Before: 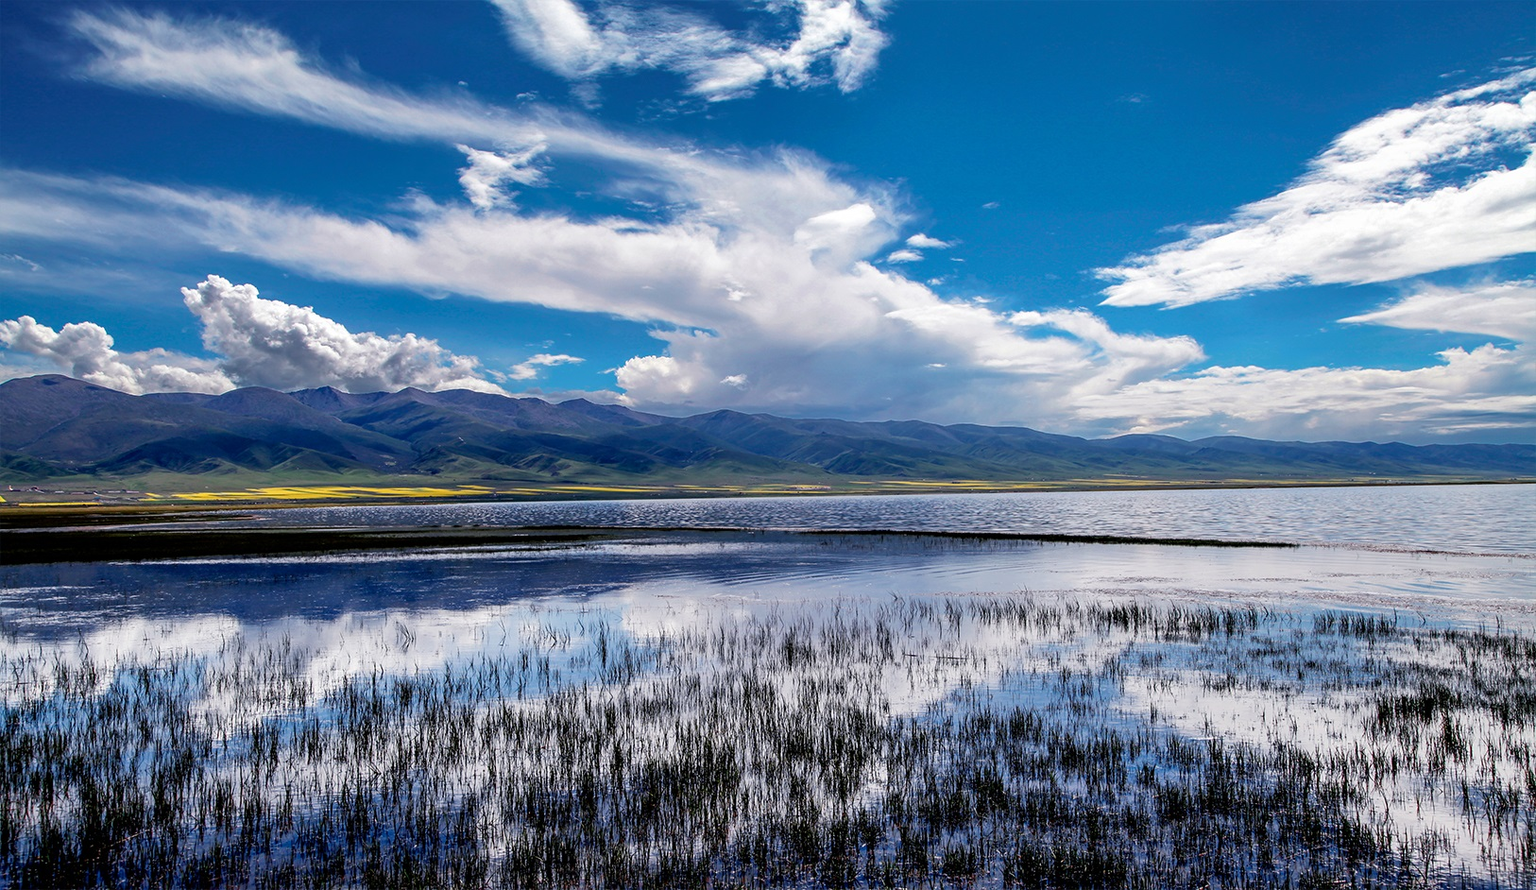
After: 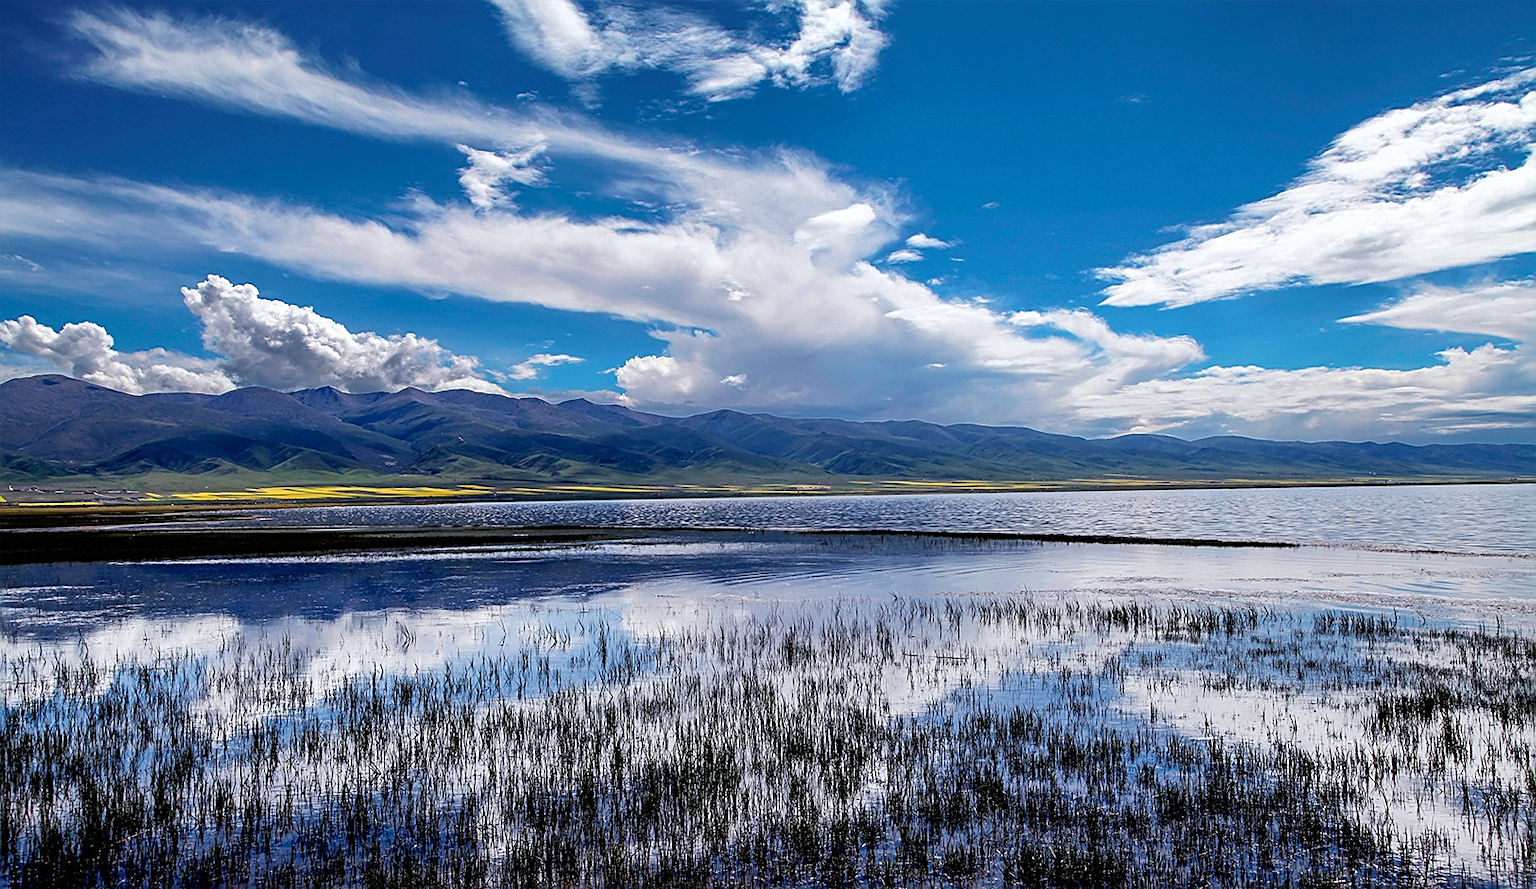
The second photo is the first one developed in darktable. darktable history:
white balance: red 0.988, blue 1.017
sharpen: on, module defaults
